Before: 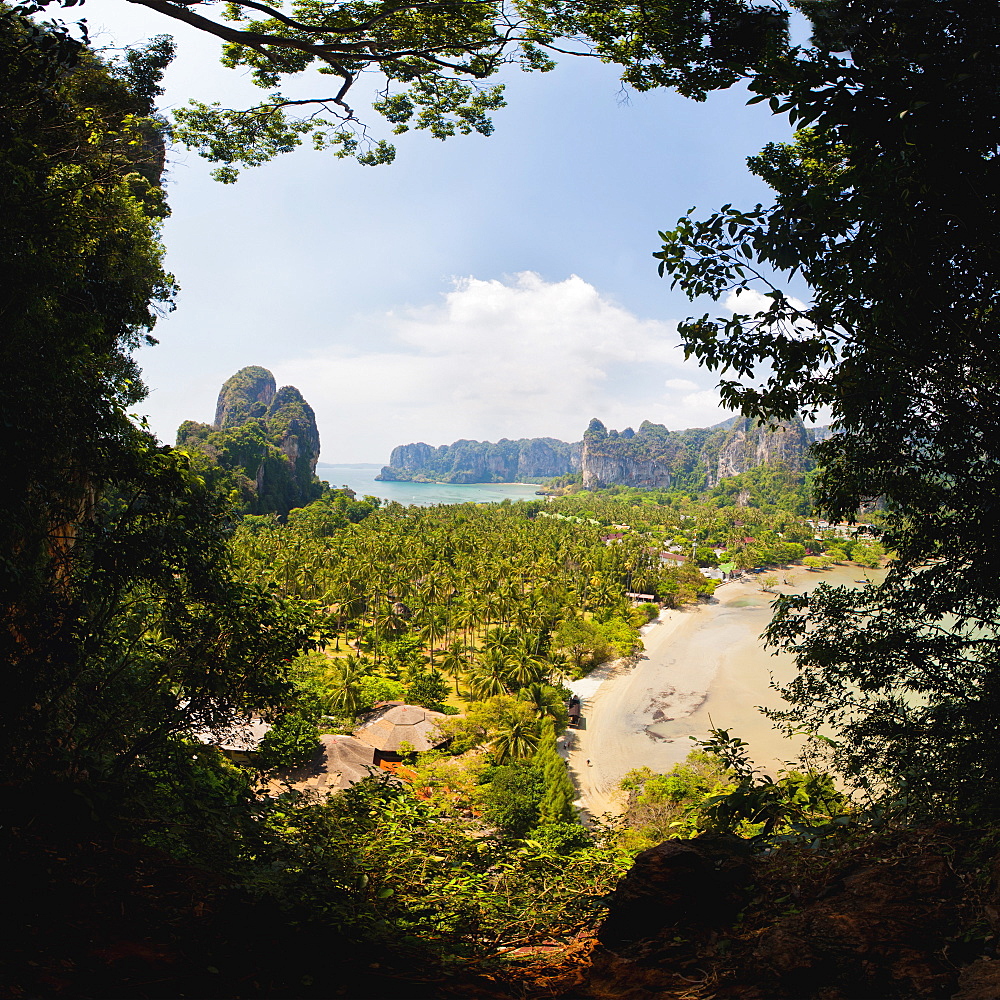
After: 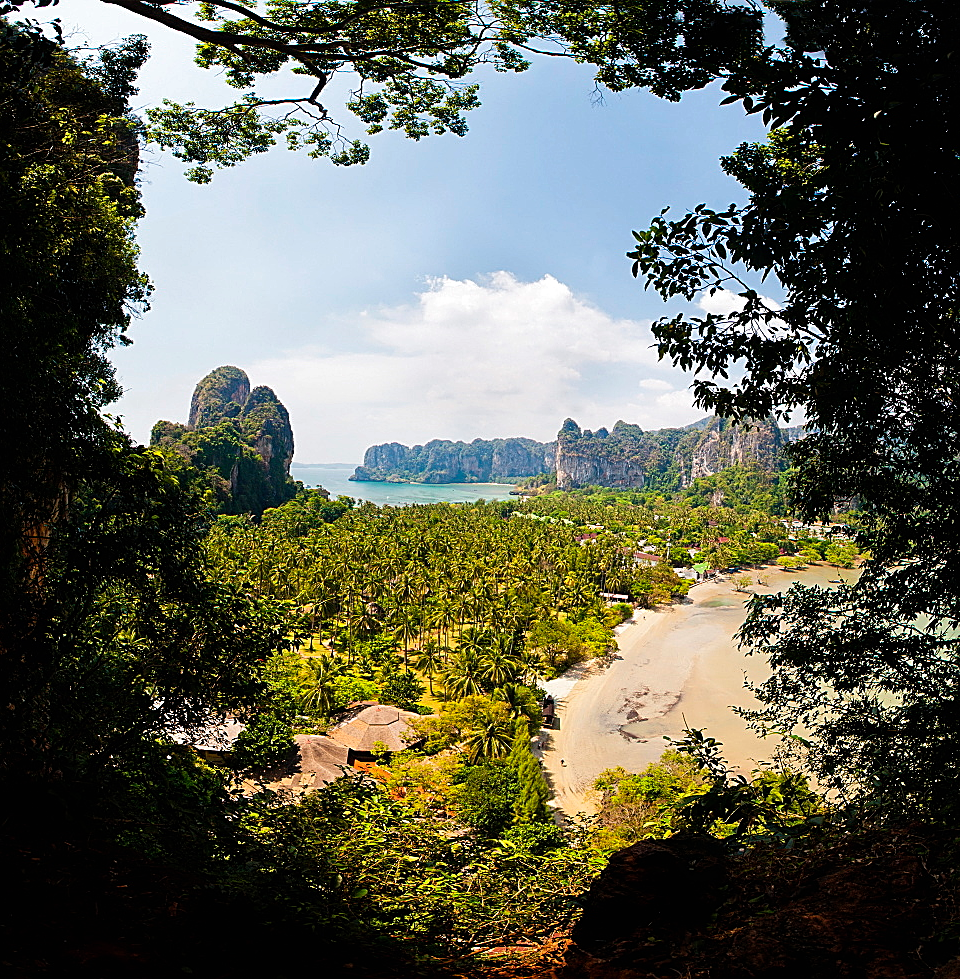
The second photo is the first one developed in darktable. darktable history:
sharpen: on, module defaults
crop and rotate: left 2.637%, right 1.266%, bottom 2.063%
color balance rgb: power › luminance -14.88%, perceptual saturation grading › global saturation 2.737%
